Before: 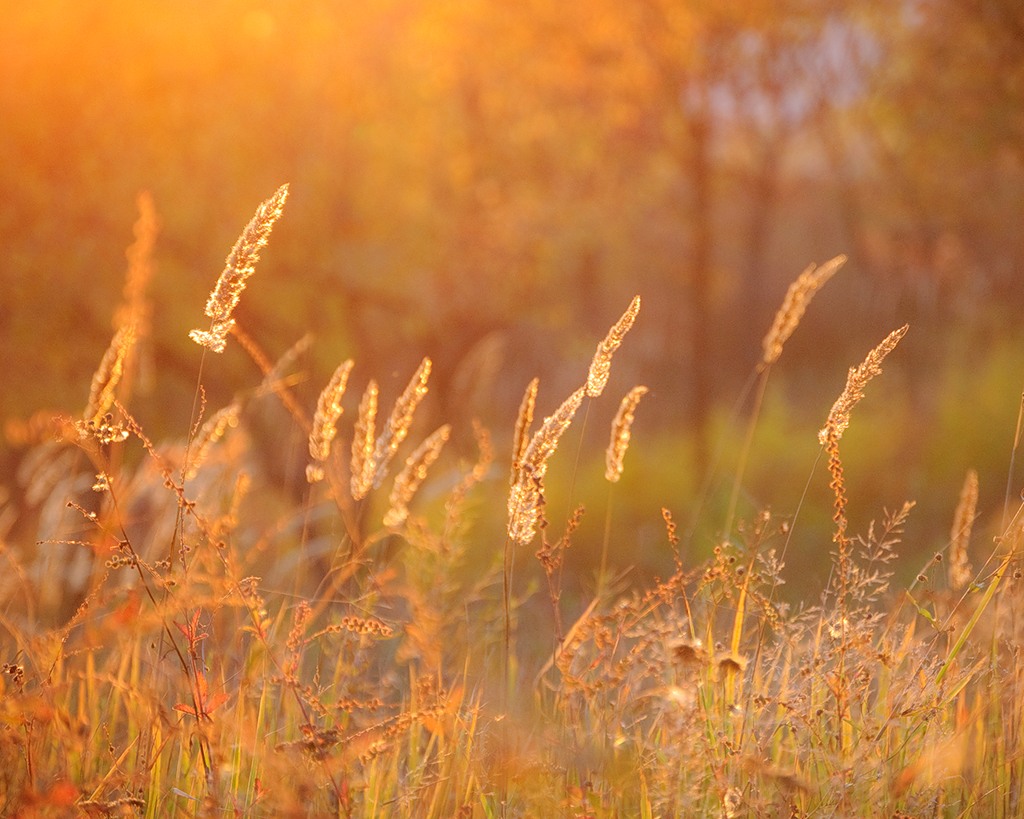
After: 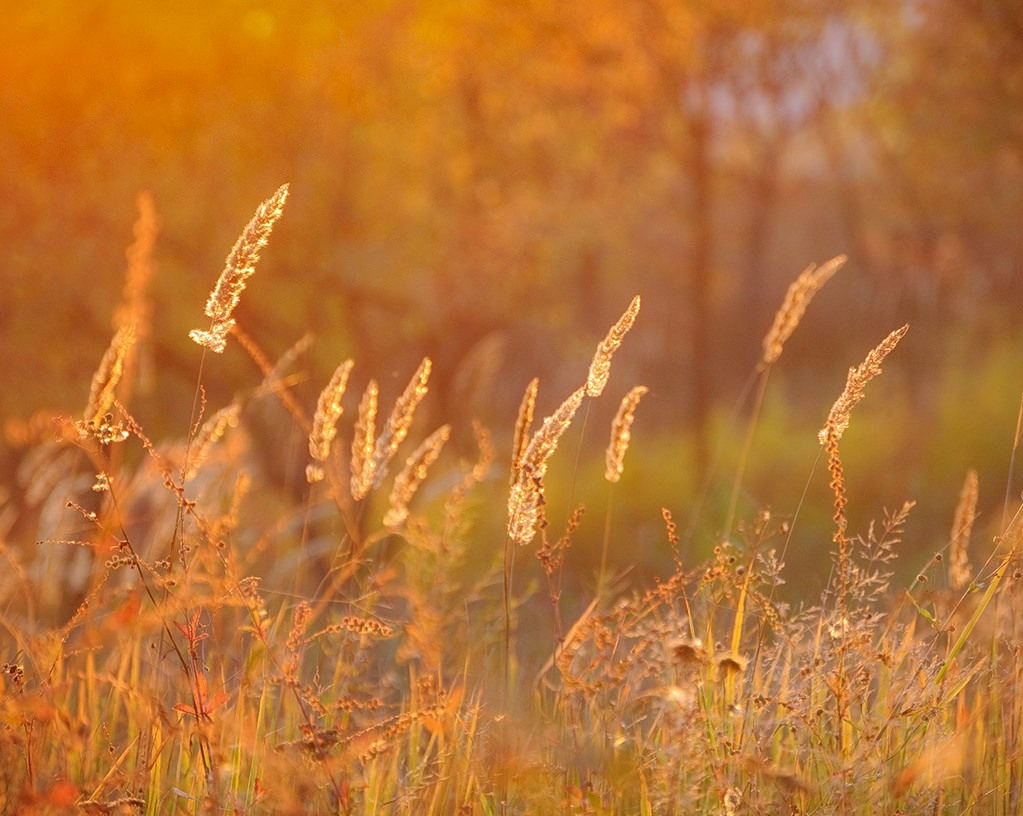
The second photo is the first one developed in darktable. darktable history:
crop: top 0.05%, bottom 0.098%
shadows and highlights: shadows 24.5, highlights -78.15, soften with gaussian
